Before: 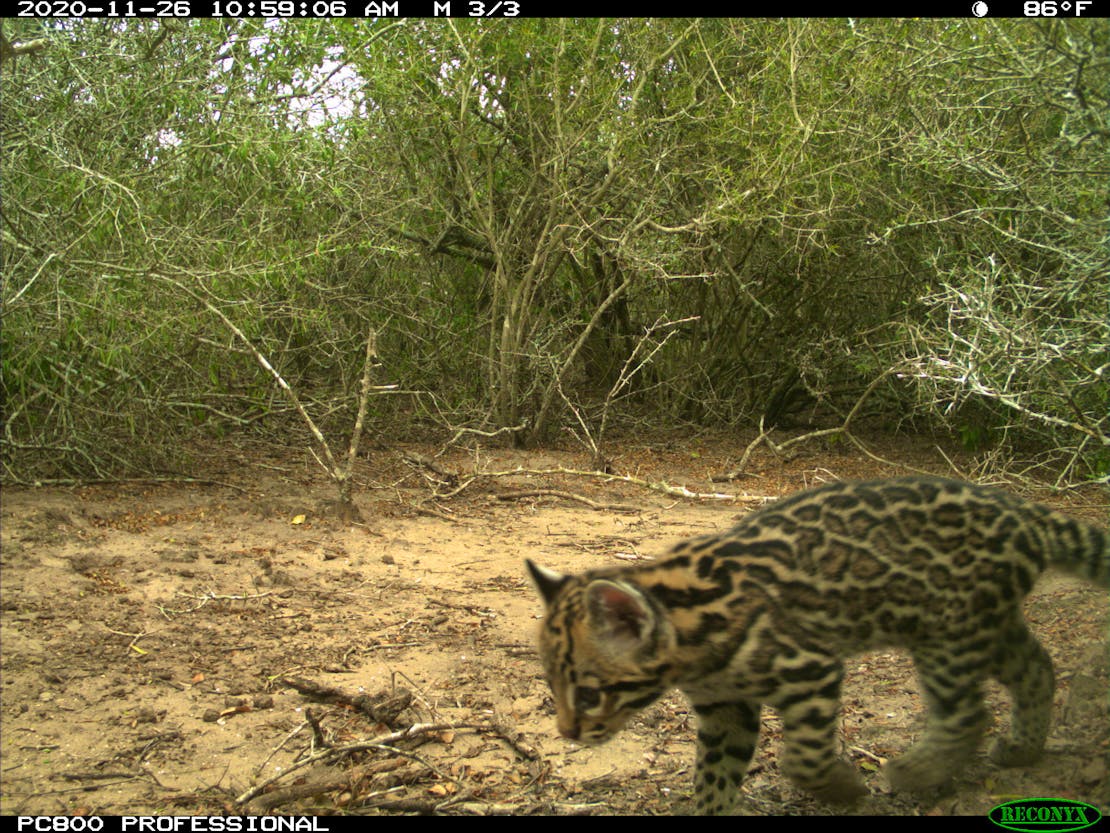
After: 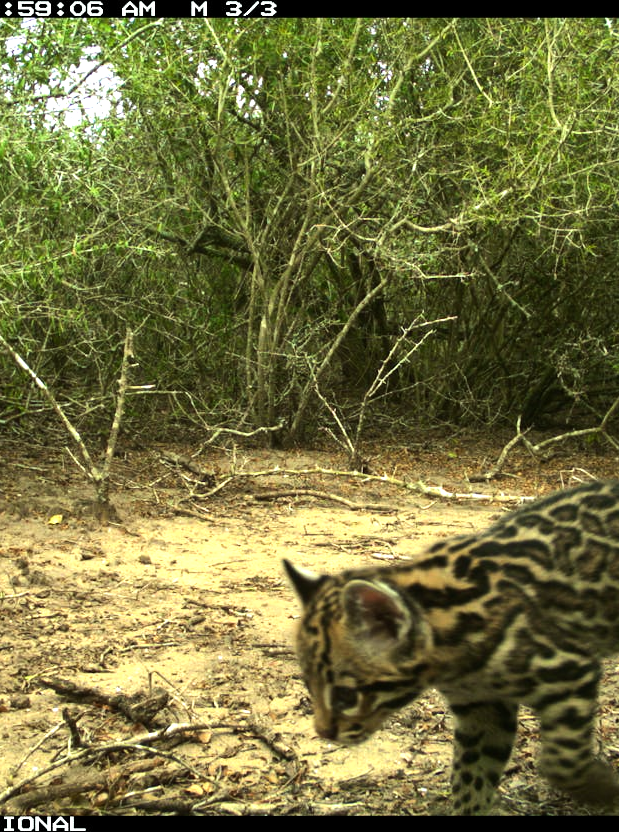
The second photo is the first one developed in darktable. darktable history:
color correction: highlights a* -6.53, highlights b* 0.681
crop: left 21.981%, right 22.168%, bottom 0.006%
tone equalizer: -8 EV -0.754 EV, -7 EV -0.72 EV, -6 EV -0.601 EV, -5 EV -0.411 EV, -3 EV 0.396 EV, -2 EV 0.6 EV, -1 EV 0.681 EV, +0 EV 0.758 EV, edges refinement/feathering 500, mask exposure compensation -1.57 EV, preserve details no
